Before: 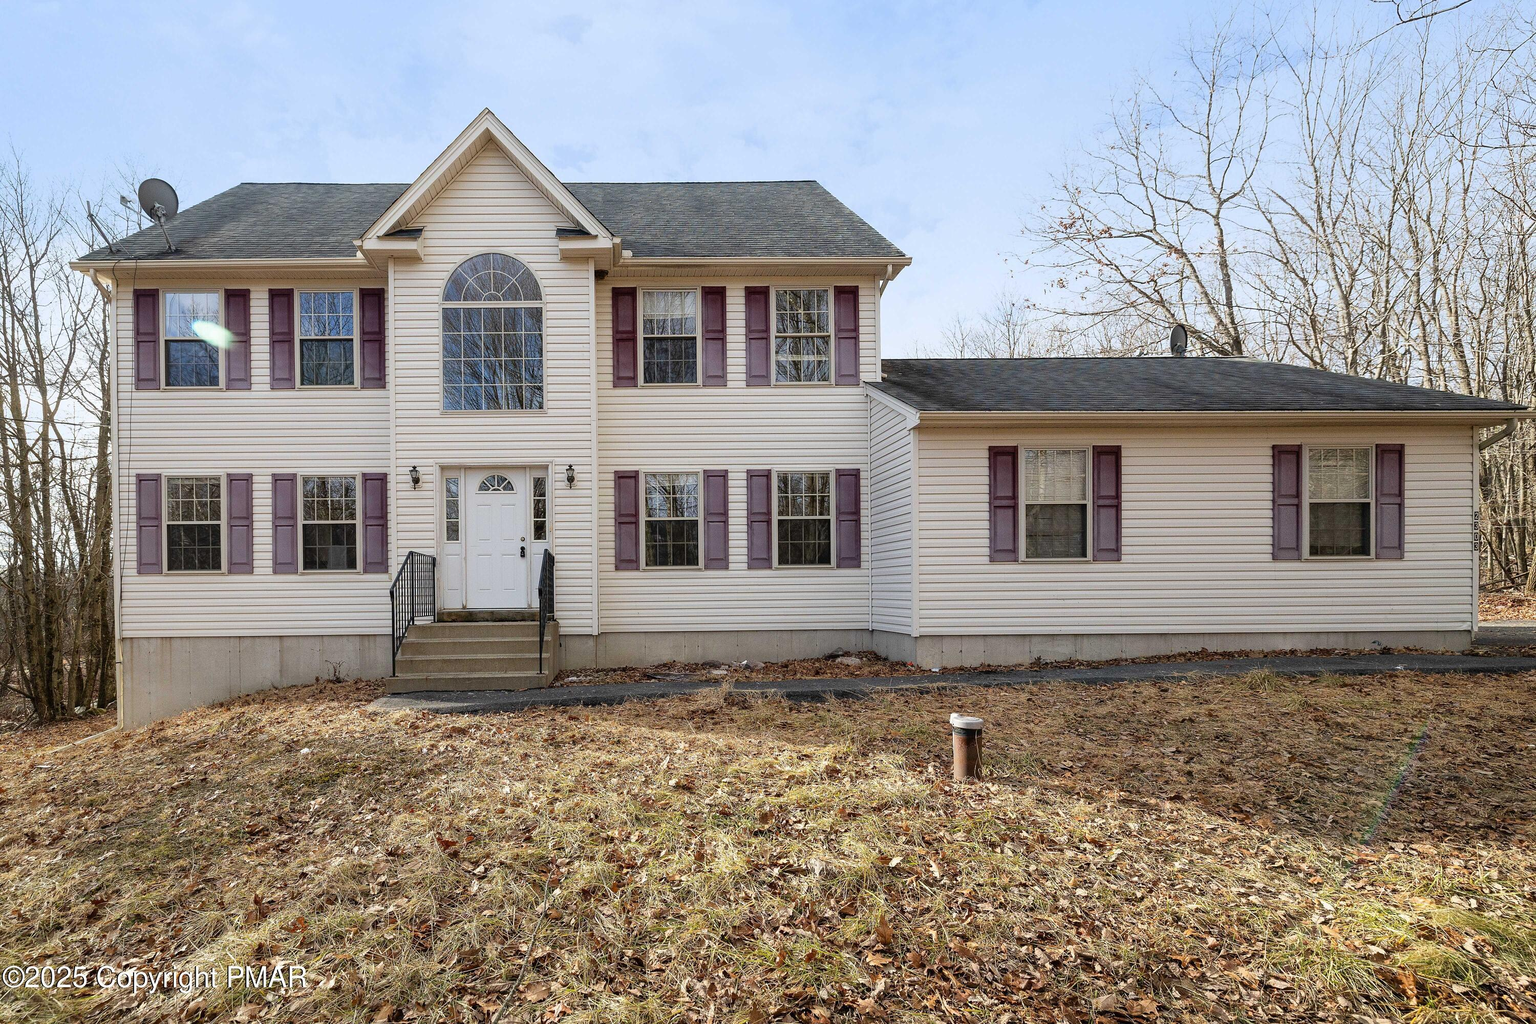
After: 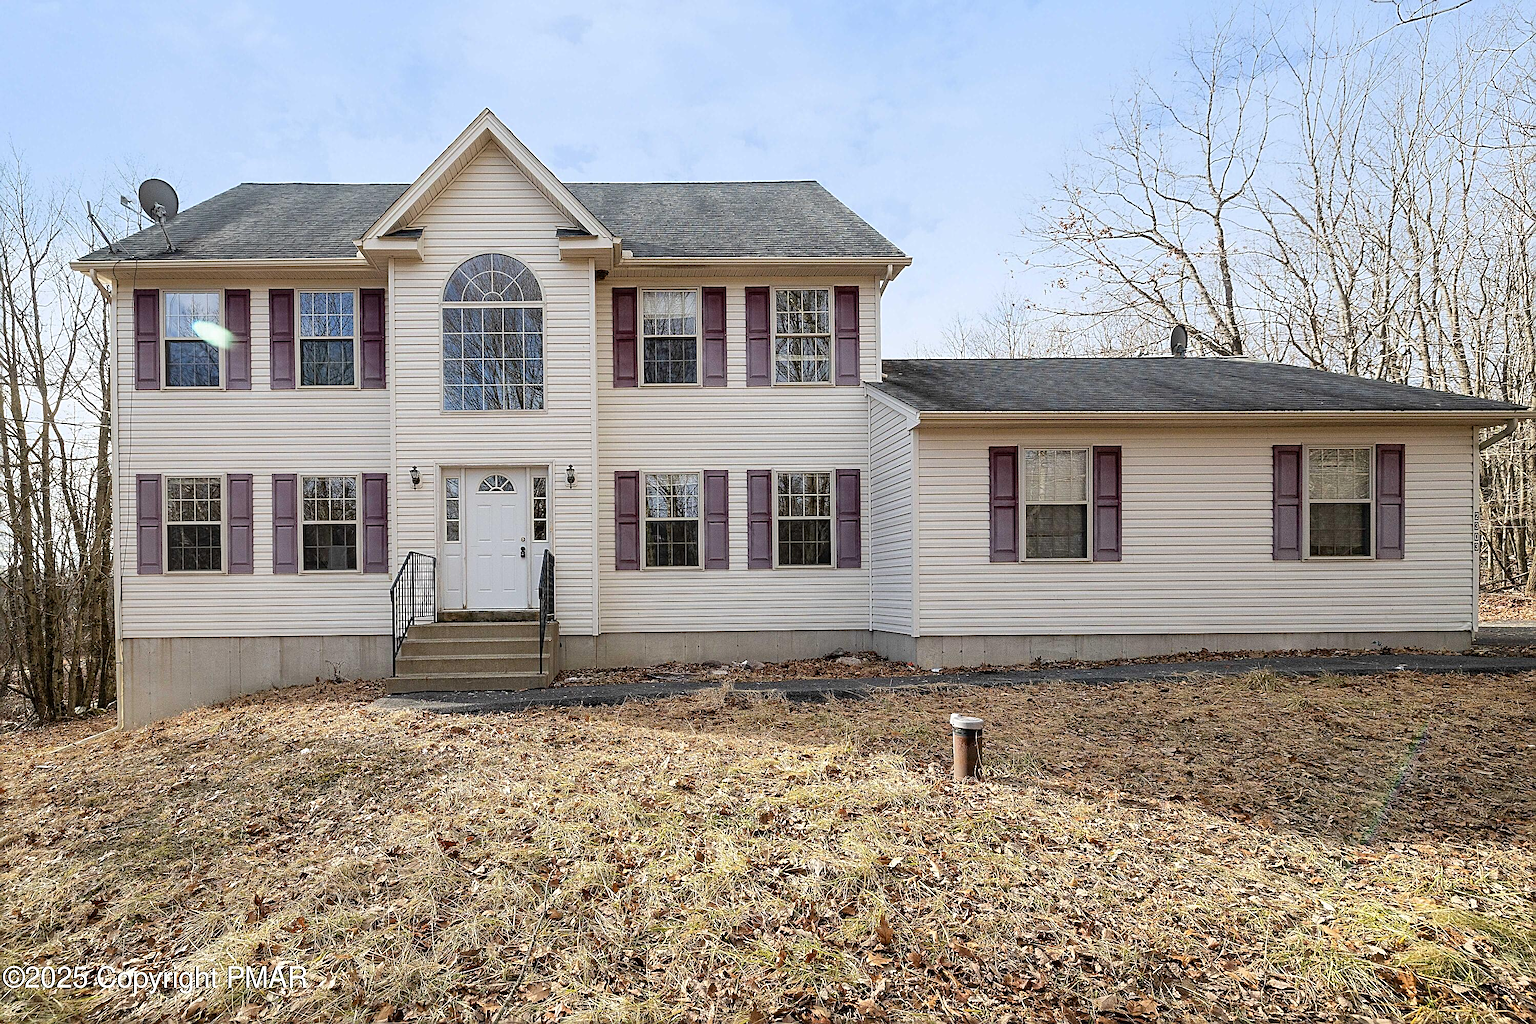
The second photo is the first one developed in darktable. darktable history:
sharpen: radius 2.555, amount 0.649
